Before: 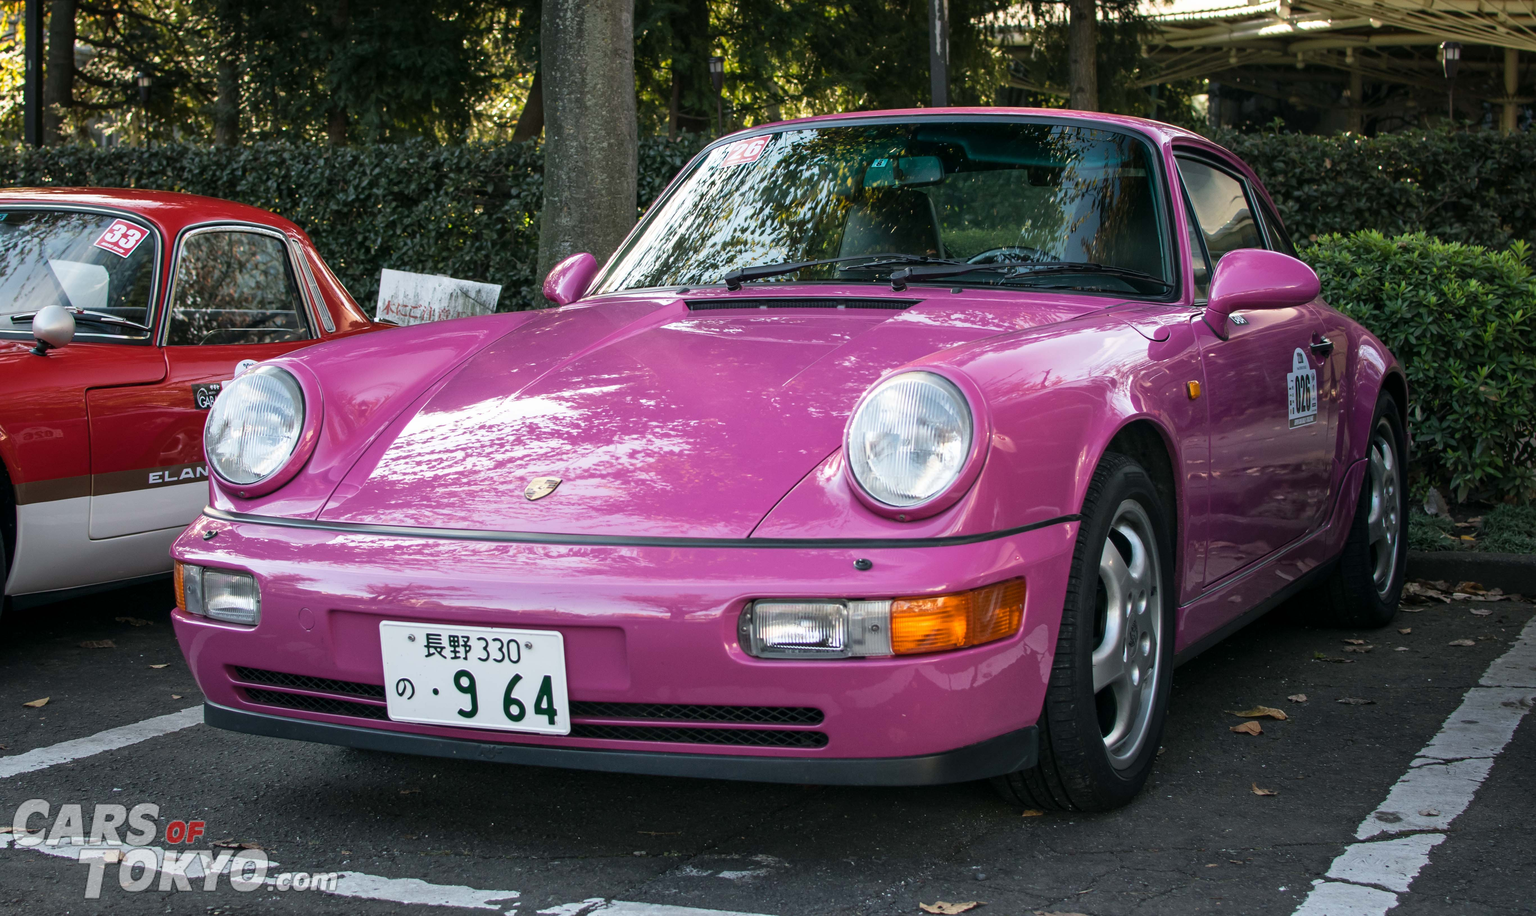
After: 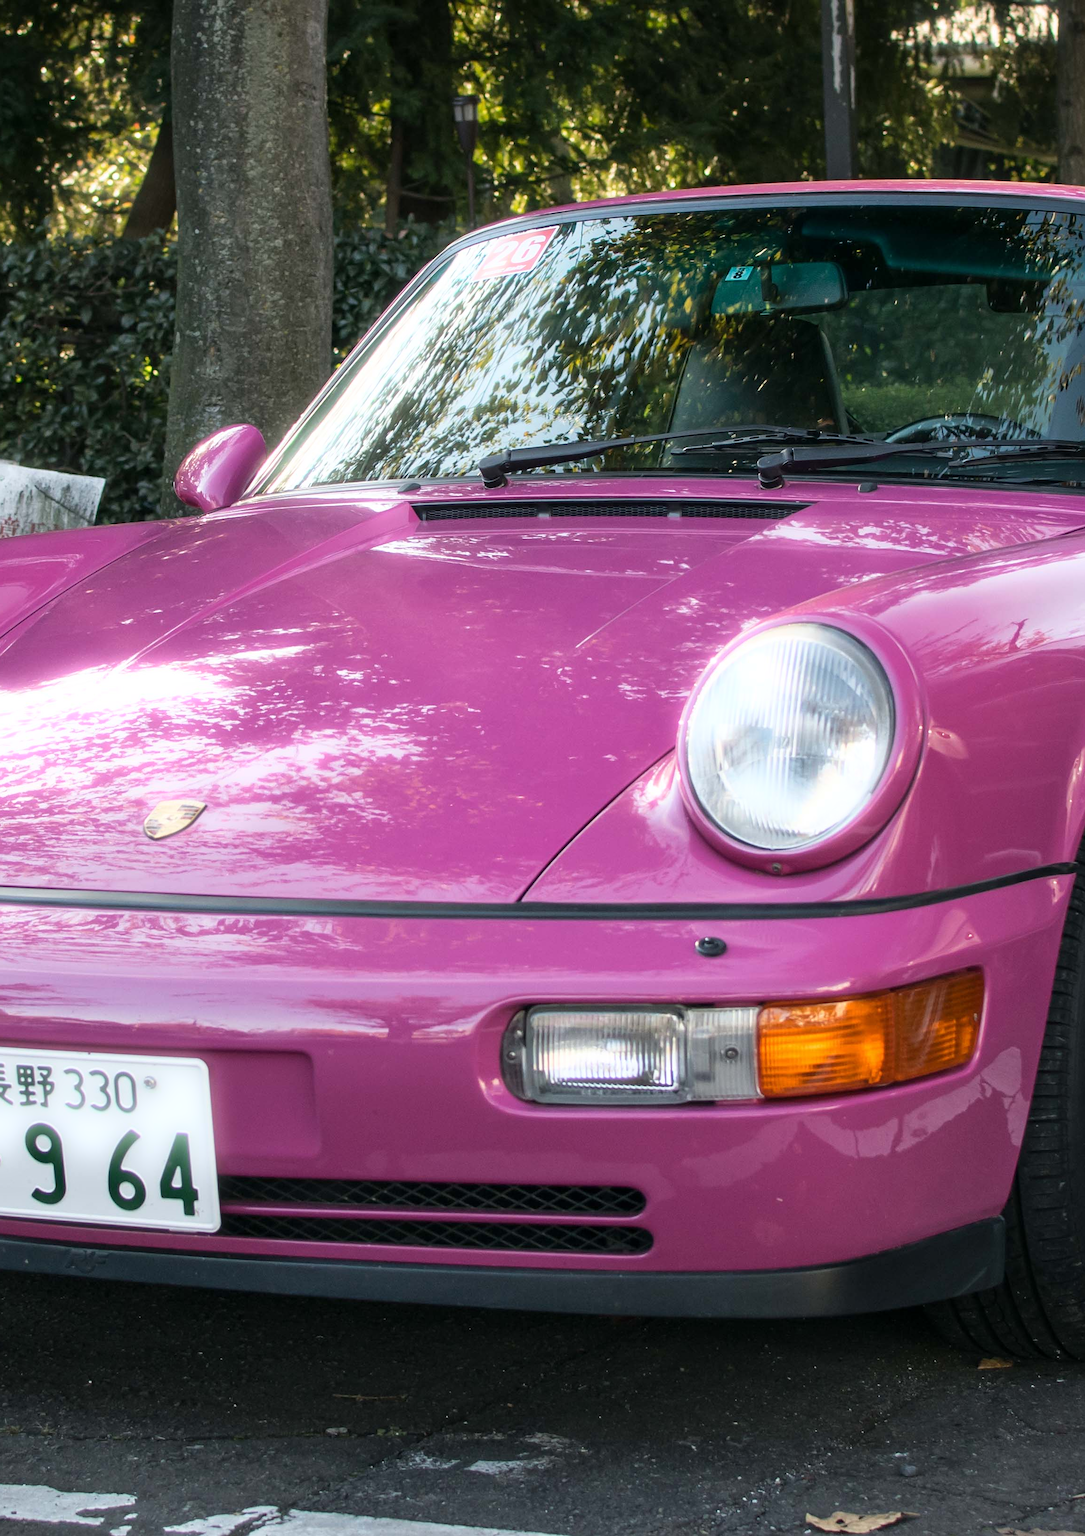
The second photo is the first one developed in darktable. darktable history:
crop: left 28.583%, right 29.231%
sharpen: amount 0.2
bloom: size 5%, threshold 95%, strength 15%
